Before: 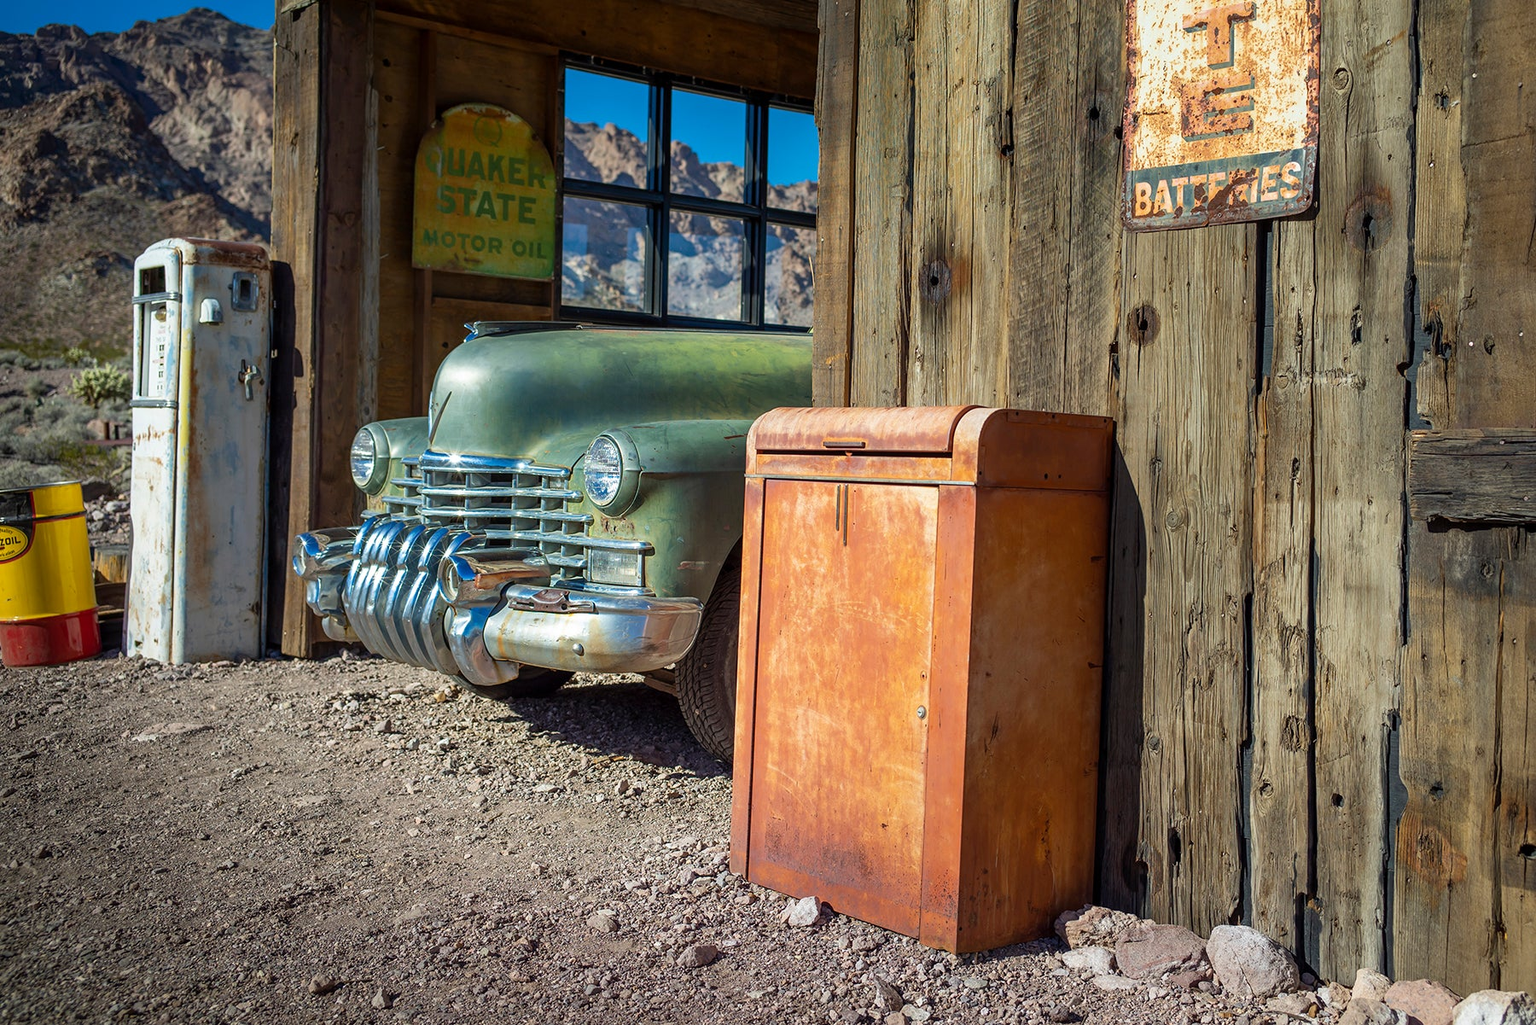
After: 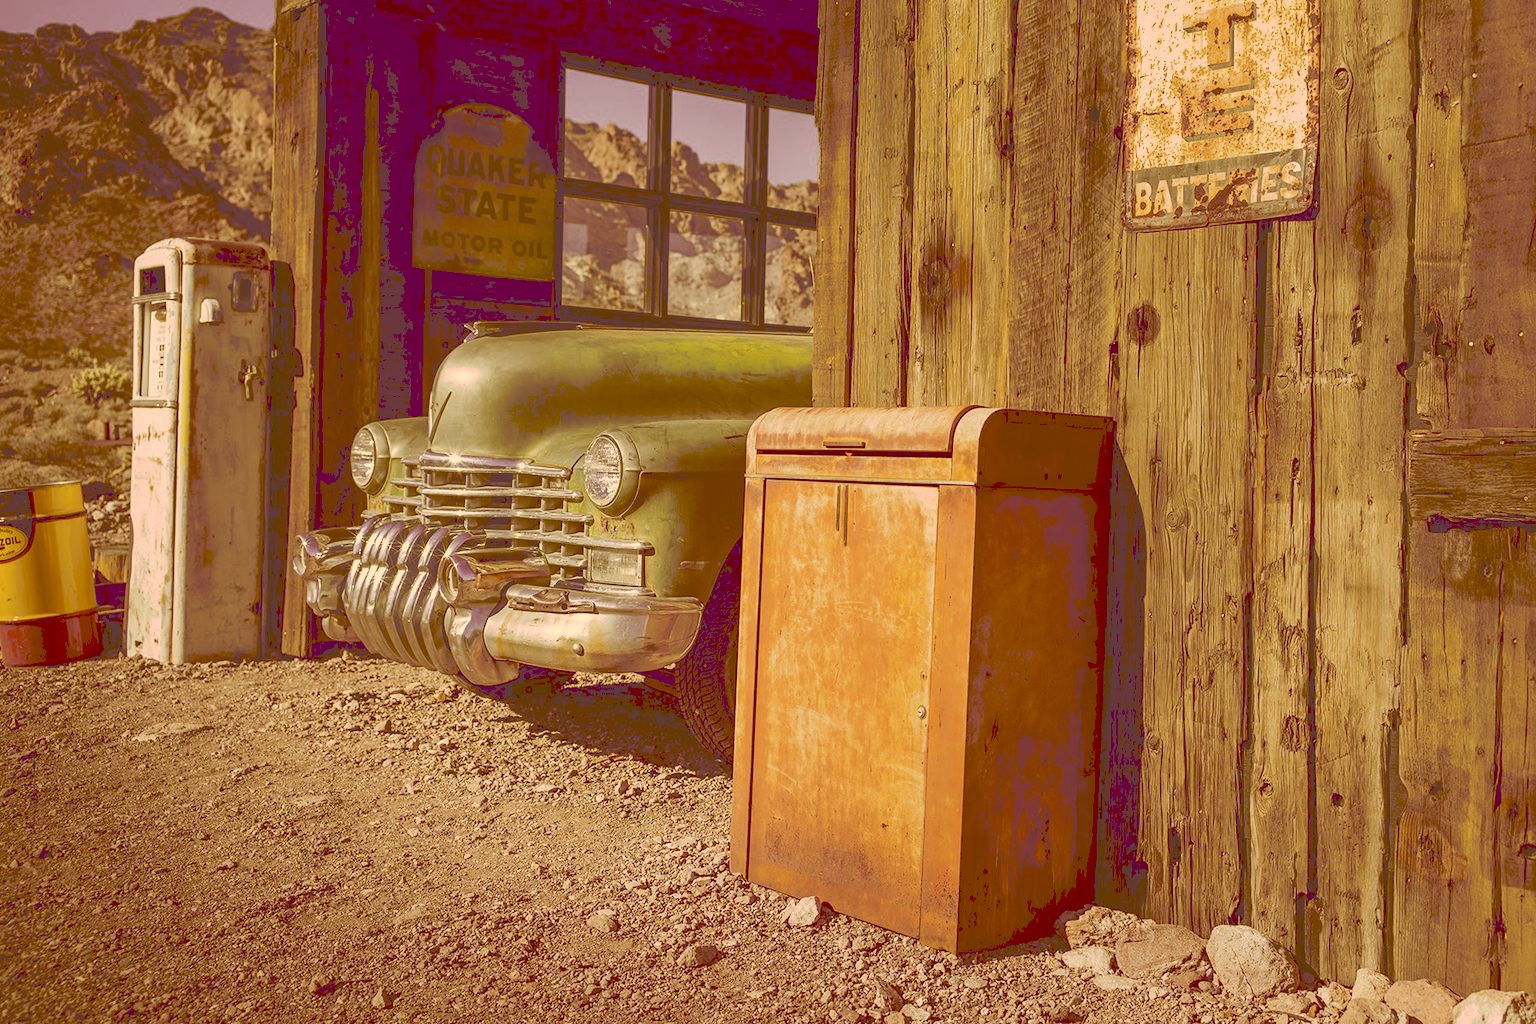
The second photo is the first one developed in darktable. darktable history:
tone curve: curves: ch0 [(0, 0) (0.003, 0.264) (0.011, 0.264) (0.025, 0.265) (0.044, 0.269) (0.069, 0.273) (0.1, 0.28) (0.136, 0.292) (0.177, 0.309) (0.224, 0.336) (0.277, 0.371) (0.335, 0.412) (0.399, 0.469) (0.468, 0.533) (0.543, 0.595) (0.623, 0.66) (0.709, 0.73) (0.801, 0.8) (0.898, 0.854) (1, 1)], preserve colors none
color look up table: target L [96.59, 90.09, 85.53, 83.56, 81.1, 70.07, 65.02, 57.7, 53.58, 52.82, 53.69, 38.38, 38.02, 36.57, 17.09, 202.77, 85.8, 82.09, 74.48, 67.11, 62.05, 53.07, 51.27, 49.14, 39.76, 31.42, 28.09, 20.4, 12.41, 8.937, 95.74, 83.97, 80.44, 72.25, 56.53, 66.72, 52.79, 74.79, 59.56, 46.82, 32.05, 41.26, 19.6, 14.39, 83.19, 84.23, 68.5, 62.46, 37.79], target a [11.7, 11.19, -11.76, -31.52, -3.618, -17.85, 7.234, -16.95, -8.253, 13.21, 11.2, 6.56, 8.637, 4.584, 29.79, 0, 13.37, 20.95, 27.14, 27.27, 43.46, 30.19, 51.85, 59.18, 28.91, 46.34, 28.87, 51.54, 50.11, 43.68, 15.57, 25.44, 22.18, 19.25, 58.38, 36.59, 62.42, 25.36, 28.84, 32.76, 22.43, 45.82, 48.45, 53.92, 0.075, 11.8, 7.451, 9.483, 19.44], target b [46.31, 76.16, 36.42, 59.13, 59.77, 91.34, 101.5, 62.24, 91.63, 90.22, 44.24, 65.7, 64.71, 62.68, 29.25, -0.002, 57.11, 46.03, 30.03, 88.92, 49.83, 43.3, 87.76, 57.36, 67.93, 53.51, 48.16, 34.95, 21.12, 15.19, 26.11, 12.51, 6.935, 13.89, 19.75, -2.416, 5.511, -2.125, -3.846, 7.953, 54.56, -12.27, 33.08, 24.13, 16.58, 14.48, 34.52, 15.1, 23.82], num patches 49
